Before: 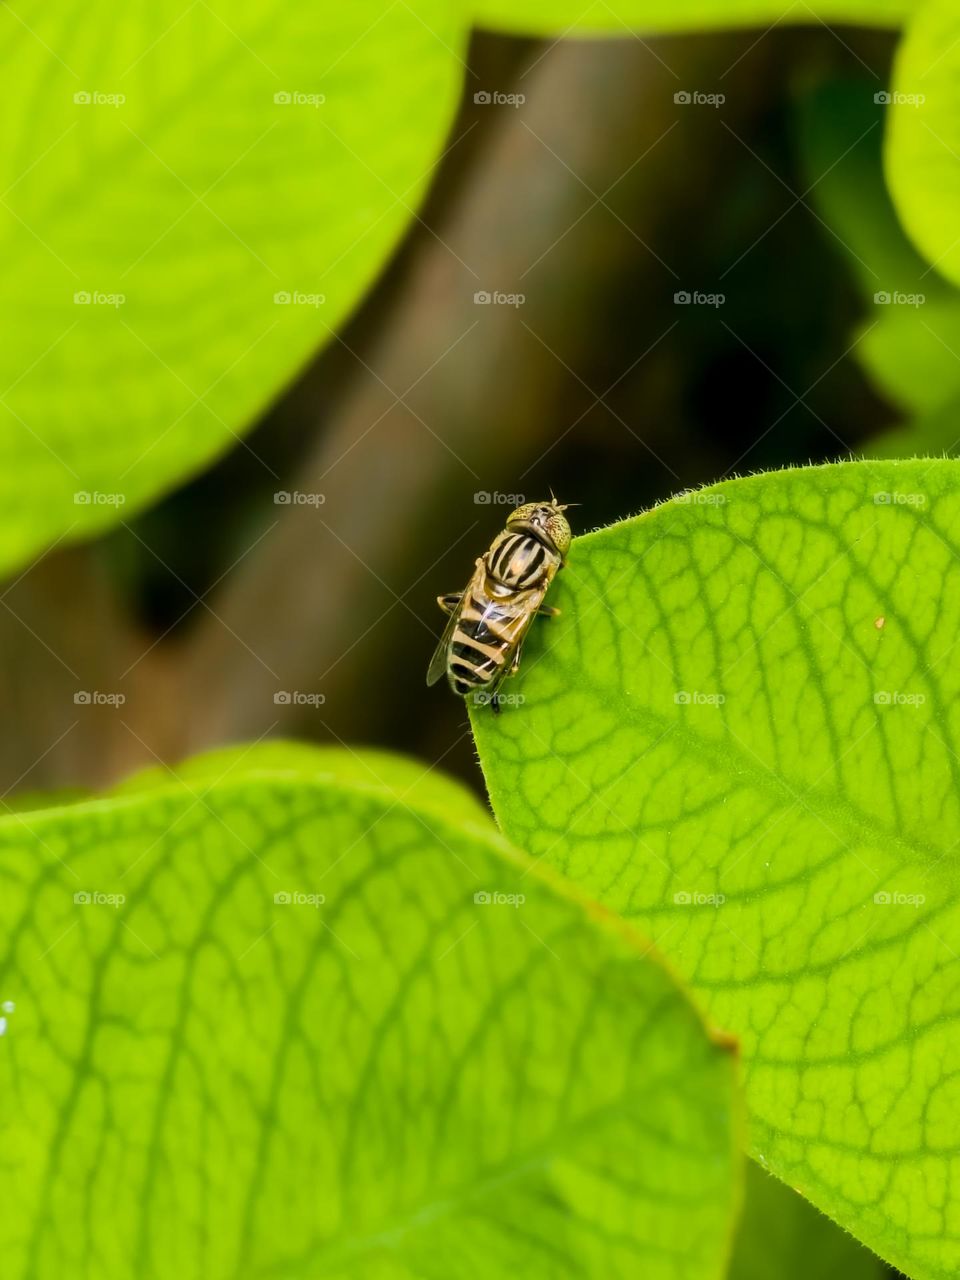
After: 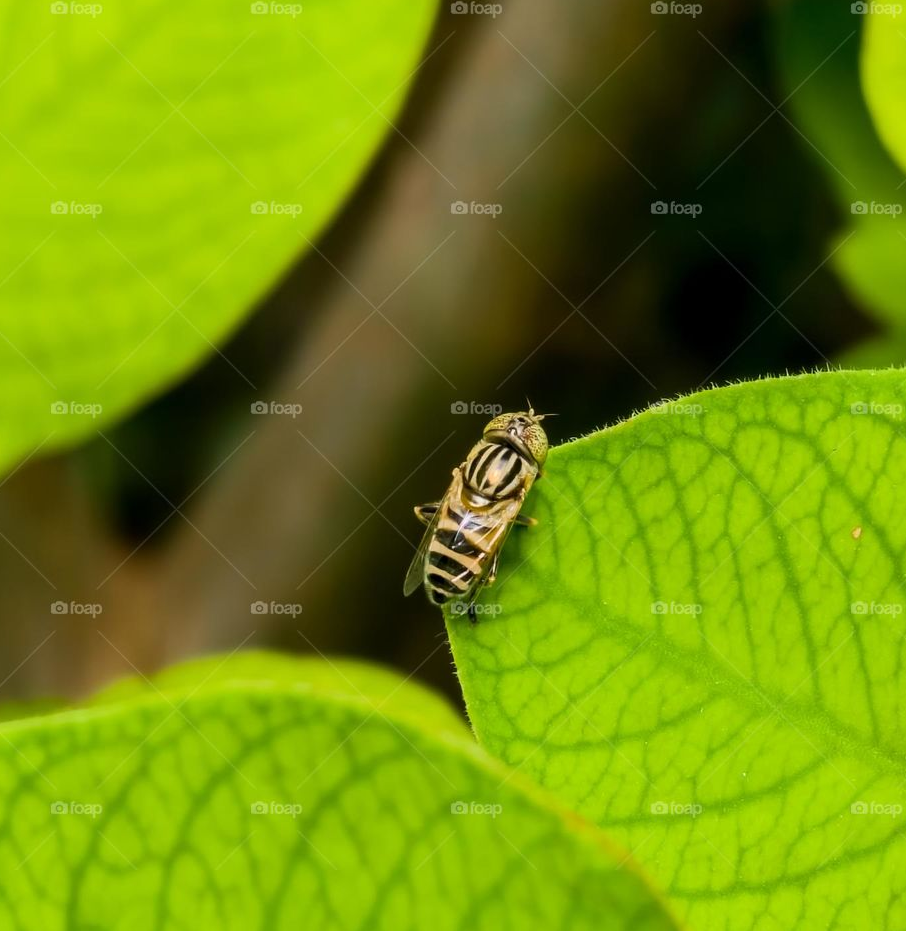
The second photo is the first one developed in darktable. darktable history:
crop: left 2.428%, top 7.106%, right 3.18%, bottom 20.122%
